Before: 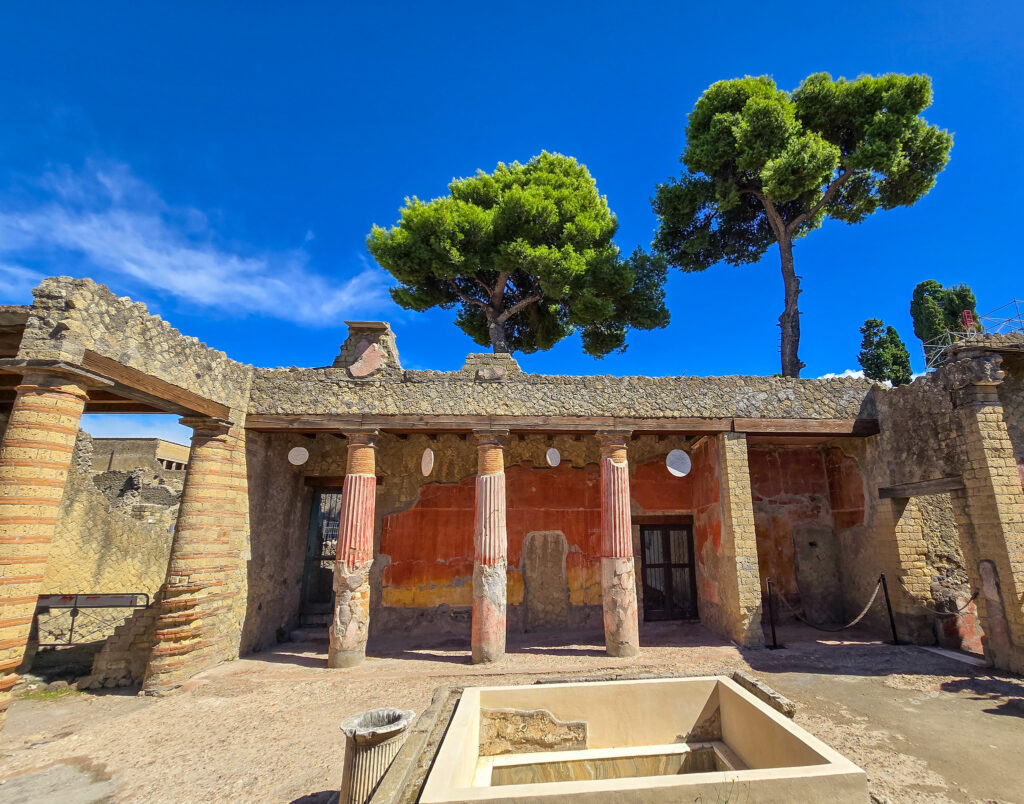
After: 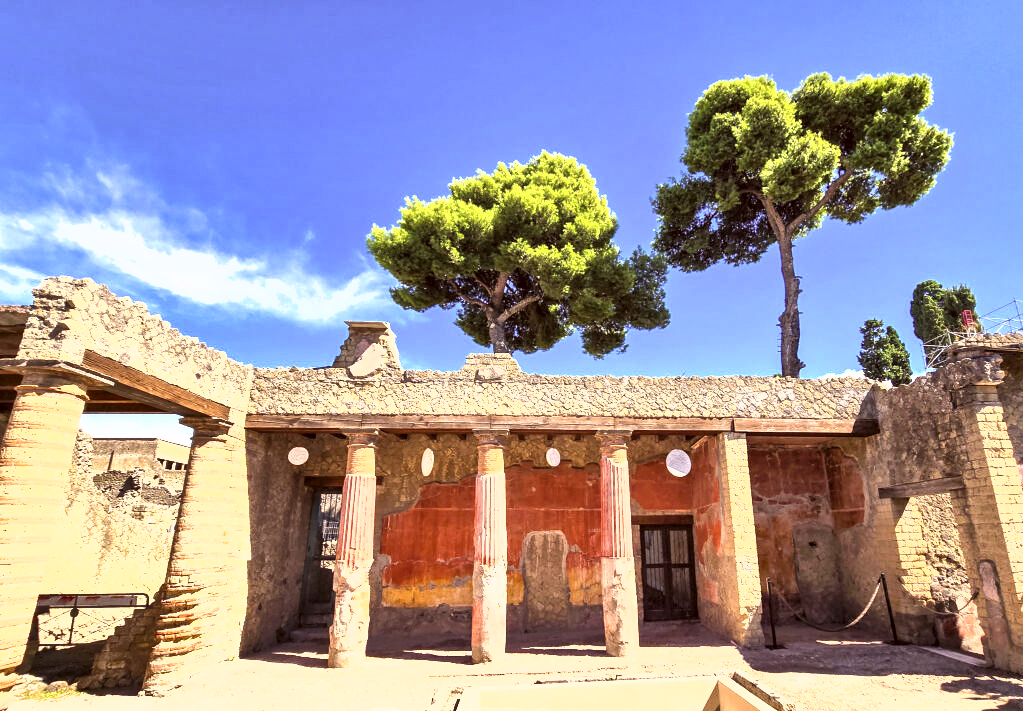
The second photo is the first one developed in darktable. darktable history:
shadows and highlights: low approximation 0.01, soften with gaussian
exposure: black level correction 0, exposure 1.2 EV, compensate highlight preservation false
color correction: highlights a* 10.21, highlights b* 9.79, shadows a* 8.61, shadows b* 7.88, saturation 0.8
crop and rotate: top 0%, bottom 11.49%
levels: levels [0.055, 0.477, 0.9]
